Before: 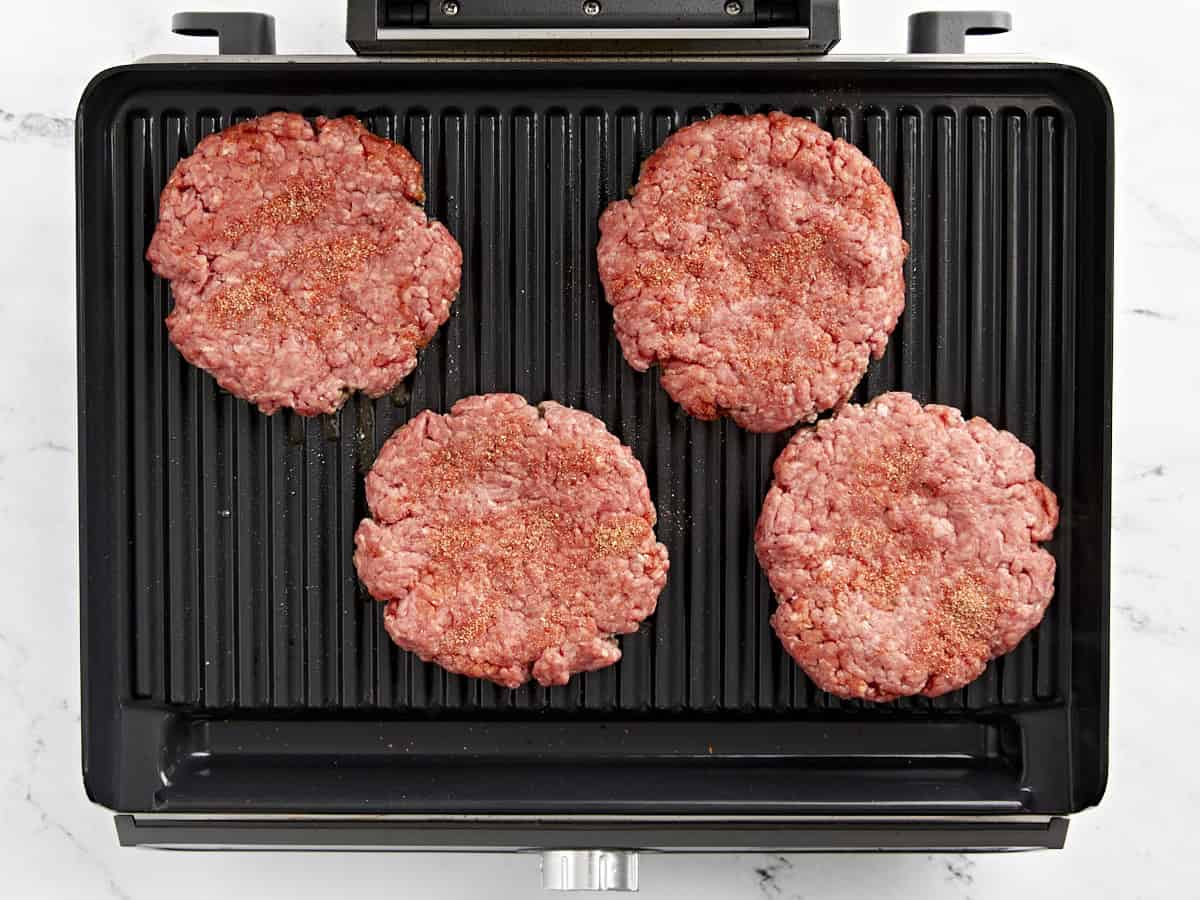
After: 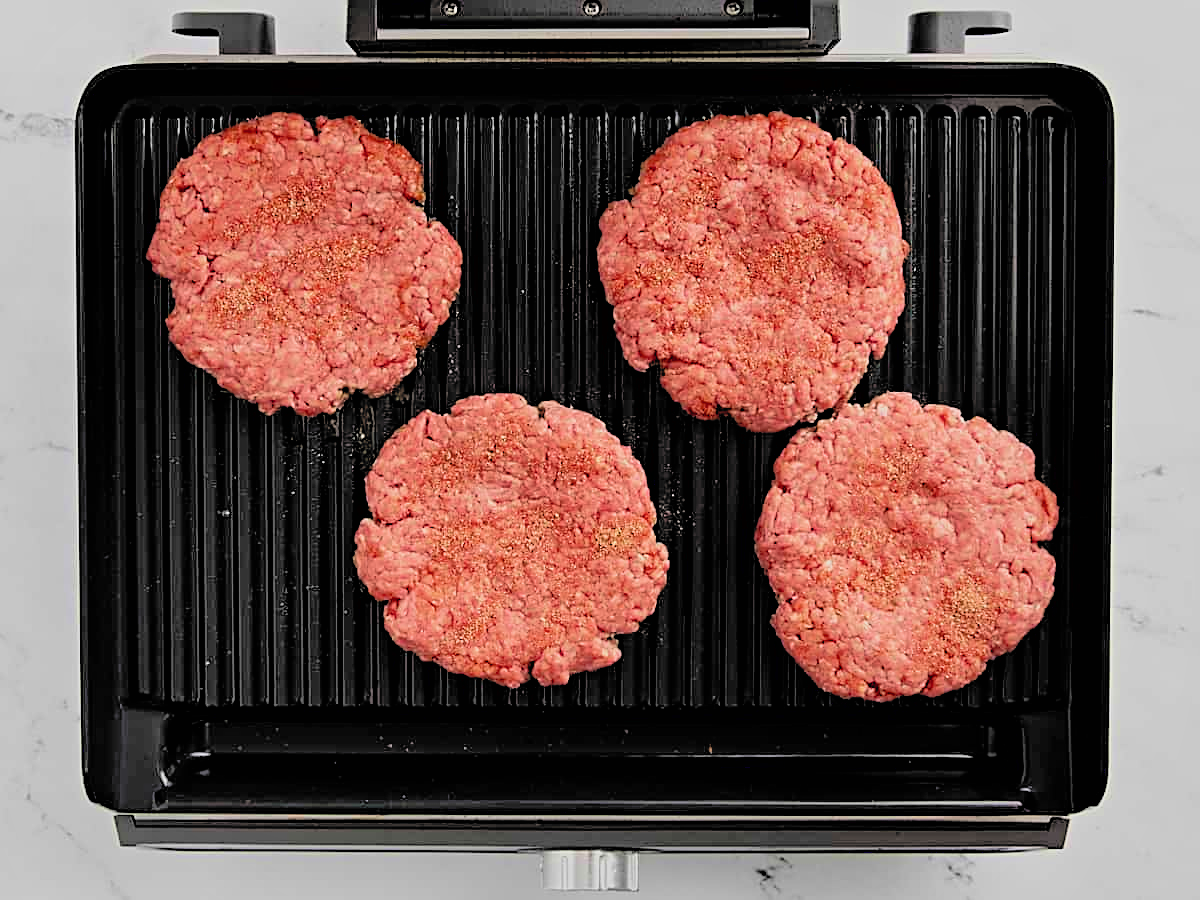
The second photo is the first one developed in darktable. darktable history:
velvia: on, module defaults
filmic rgb: black relative exposure -5.07 EV, white relative exposure 3.97 EV, threshold 5.97 EV, hardness 2.9, contrast 1.297, highlights saturation mix -29.57%, color science v6 (2022), enable highlight reconstruction true
shadows and highlights: on, module defaults
sharpen: amount 0.564
